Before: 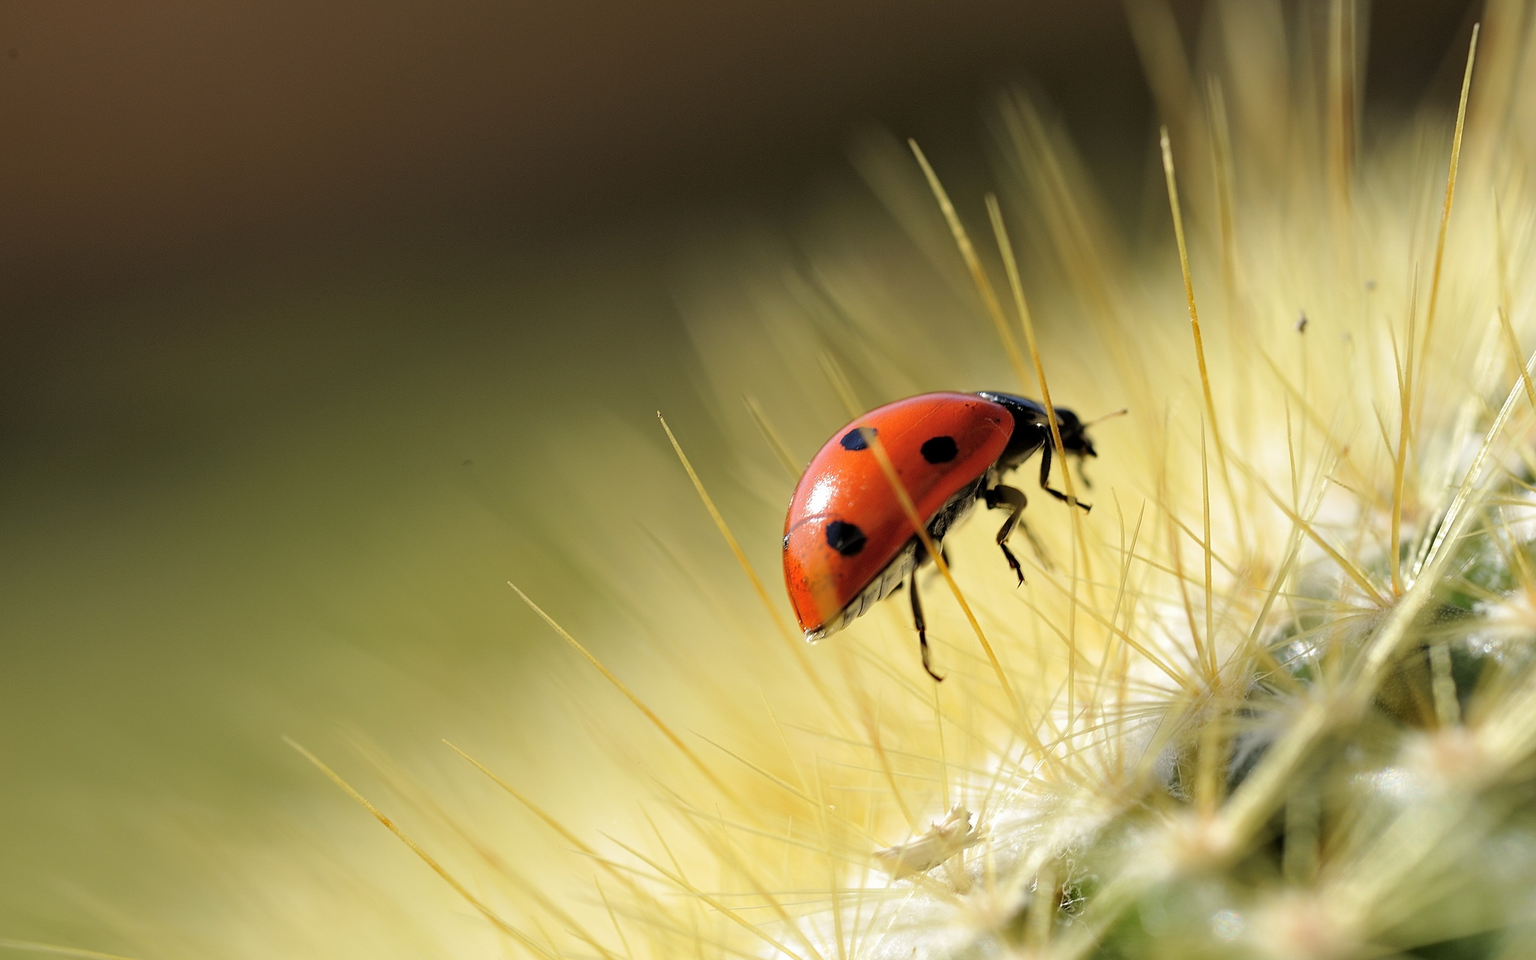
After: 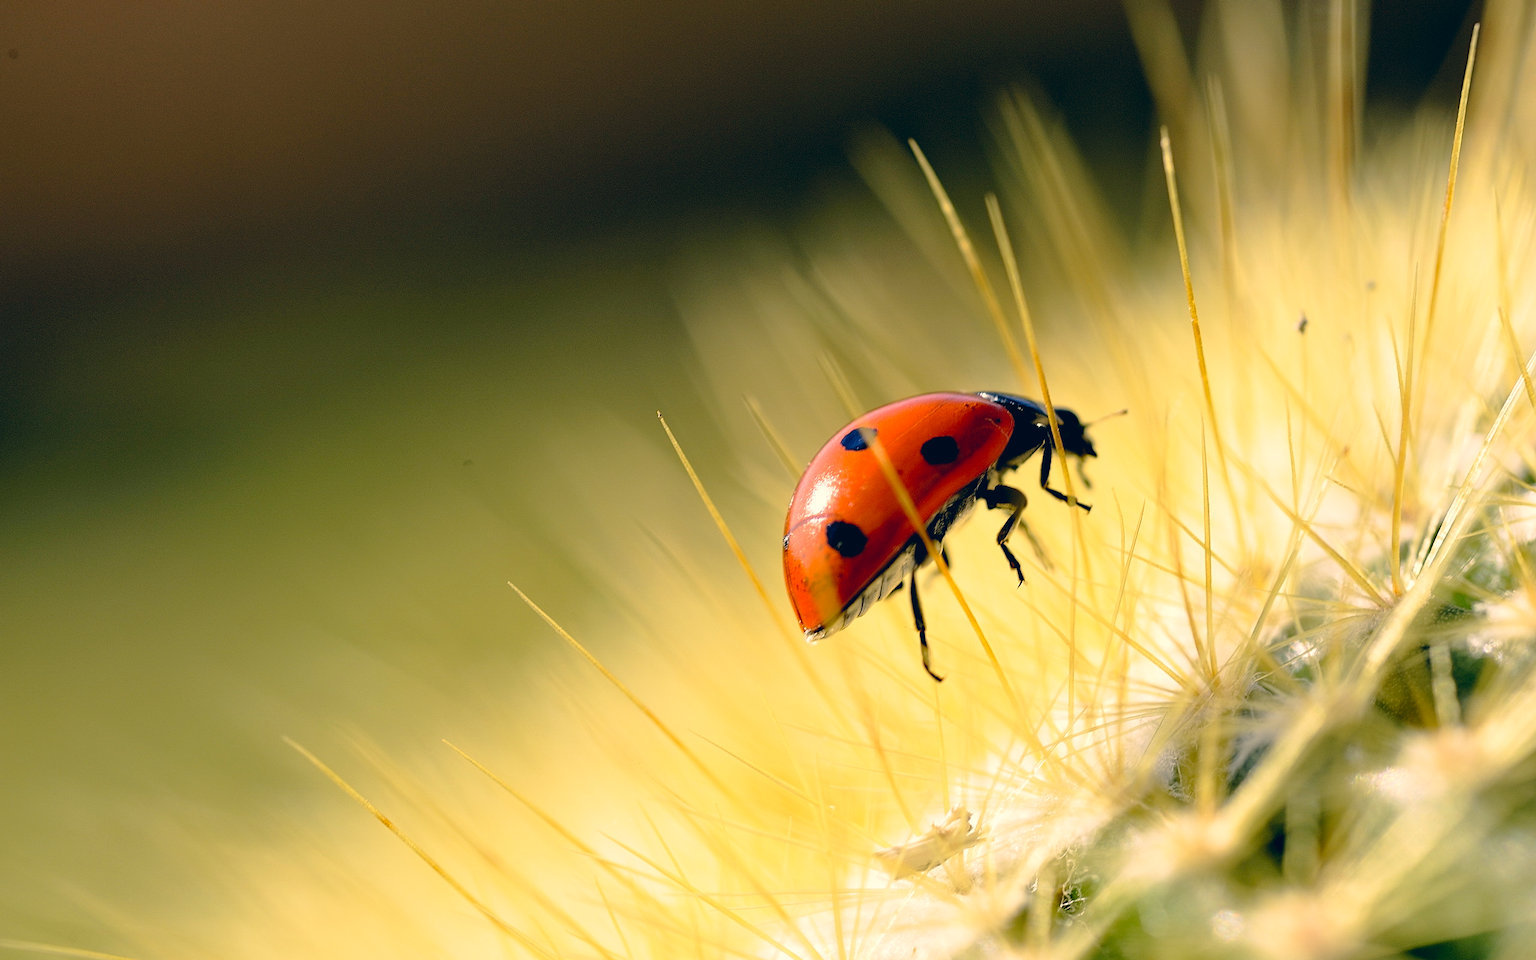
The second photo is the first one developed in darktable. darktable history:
color correction: highlights a* 10.27, highlights b* 14.43, shadows a* -10.16, shadows b* -14.81
exposure: black level correction 0.009, exposure 0.112 EV, compensate highlight preservation false
tone curve: curves: ch0 [(0, 0.013) (0.117, 0.081) (0.257, 0.259) (0.408, 0.45) (0.611, 0.64) (0.81, 0.857) (1, 1)]; ch1 [(0, 0) (0.287, 0.198) (0.501, 0.506) (0.56, 0.584) (0.715, 0.741) (0.976, 0.992)]; ch2 [(0, 0) (0.369, 0.362) (0.5, 0.5) (0.537, 0.547) (0.59, 0.603) (0.681, 0.754) (1, 1)], preserve colors none
